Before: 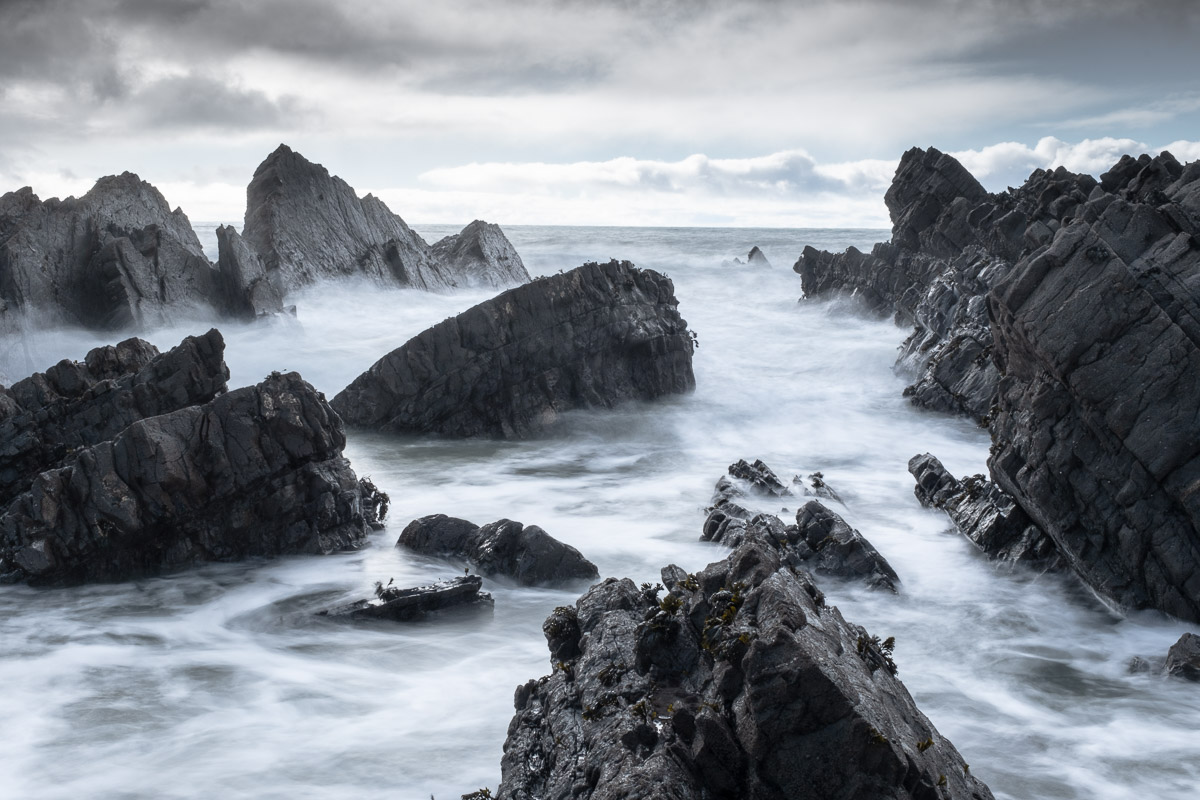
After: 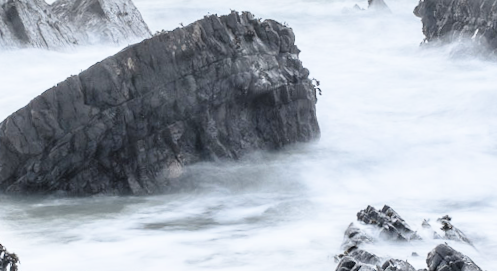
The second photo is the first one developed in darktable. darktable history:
rotate and perspective: rotation -2.29°, automatic cropping off
filmic rgb: white relative exposure 3.8 EV, hardness 4.35
exposure: black level correction 0, exposure 1.2 EV, compensate exposure bias true, compensate highlight preservation false
crop: left 31.751%, top 32.172%, right 27.8%, bottom 35.83%
